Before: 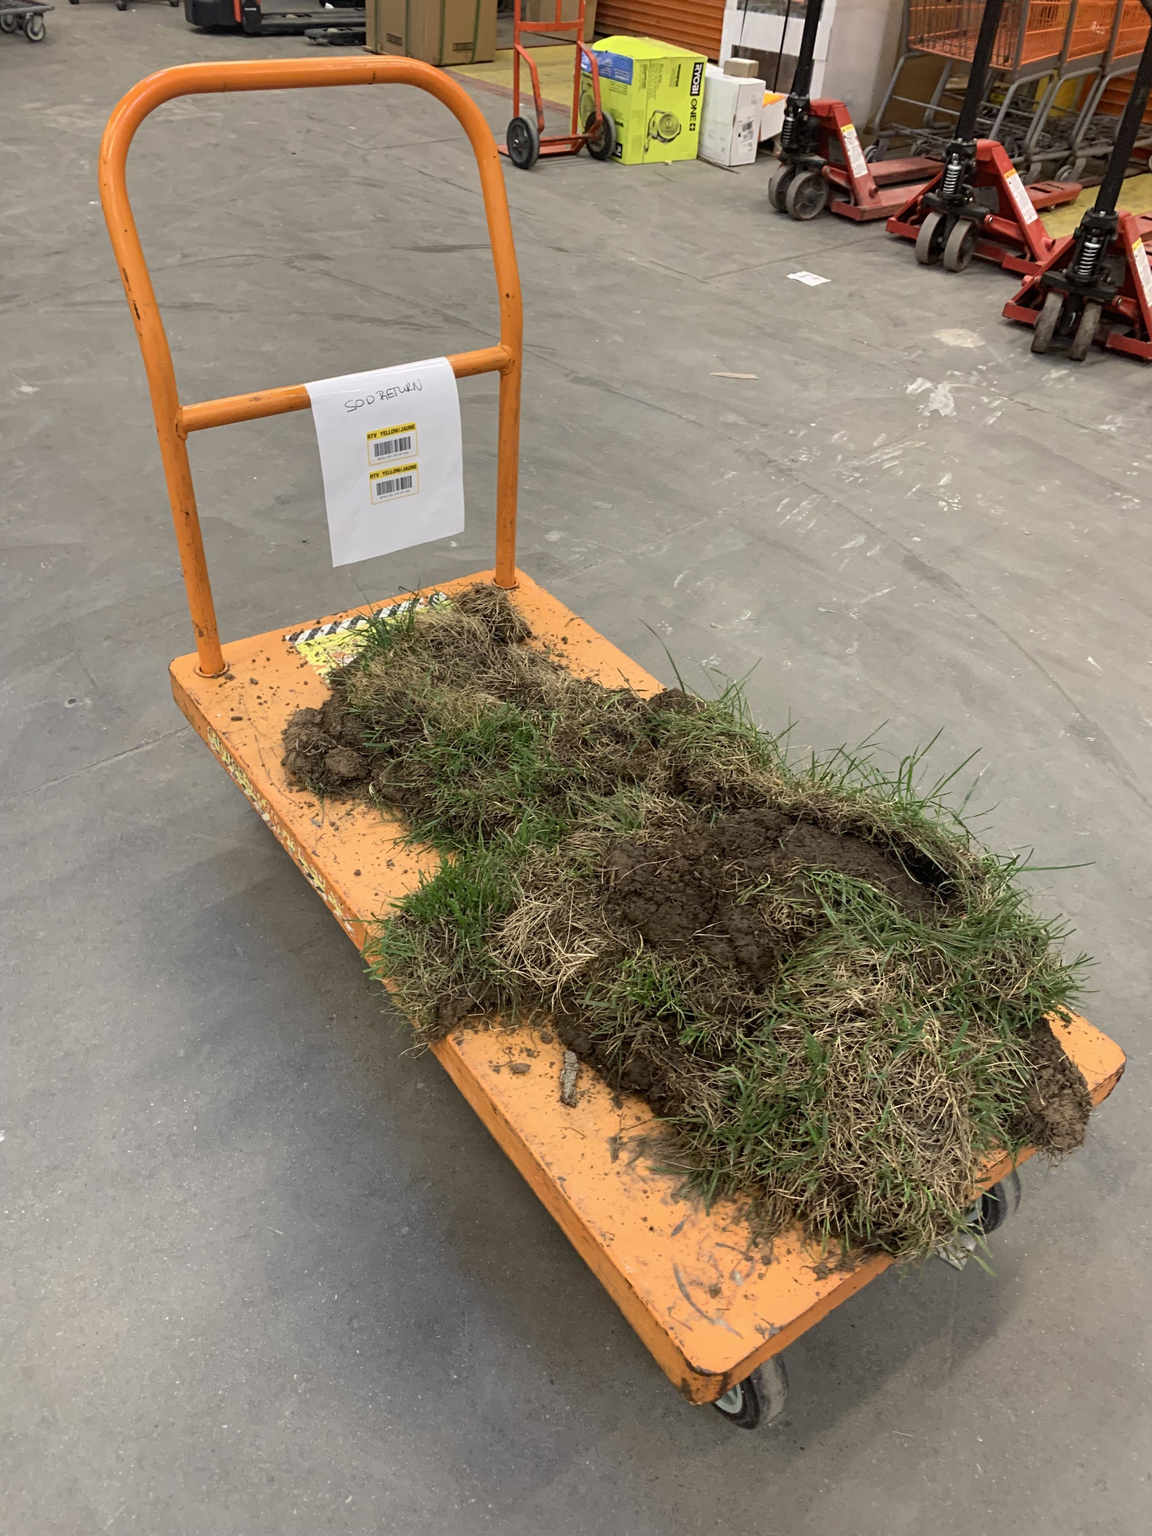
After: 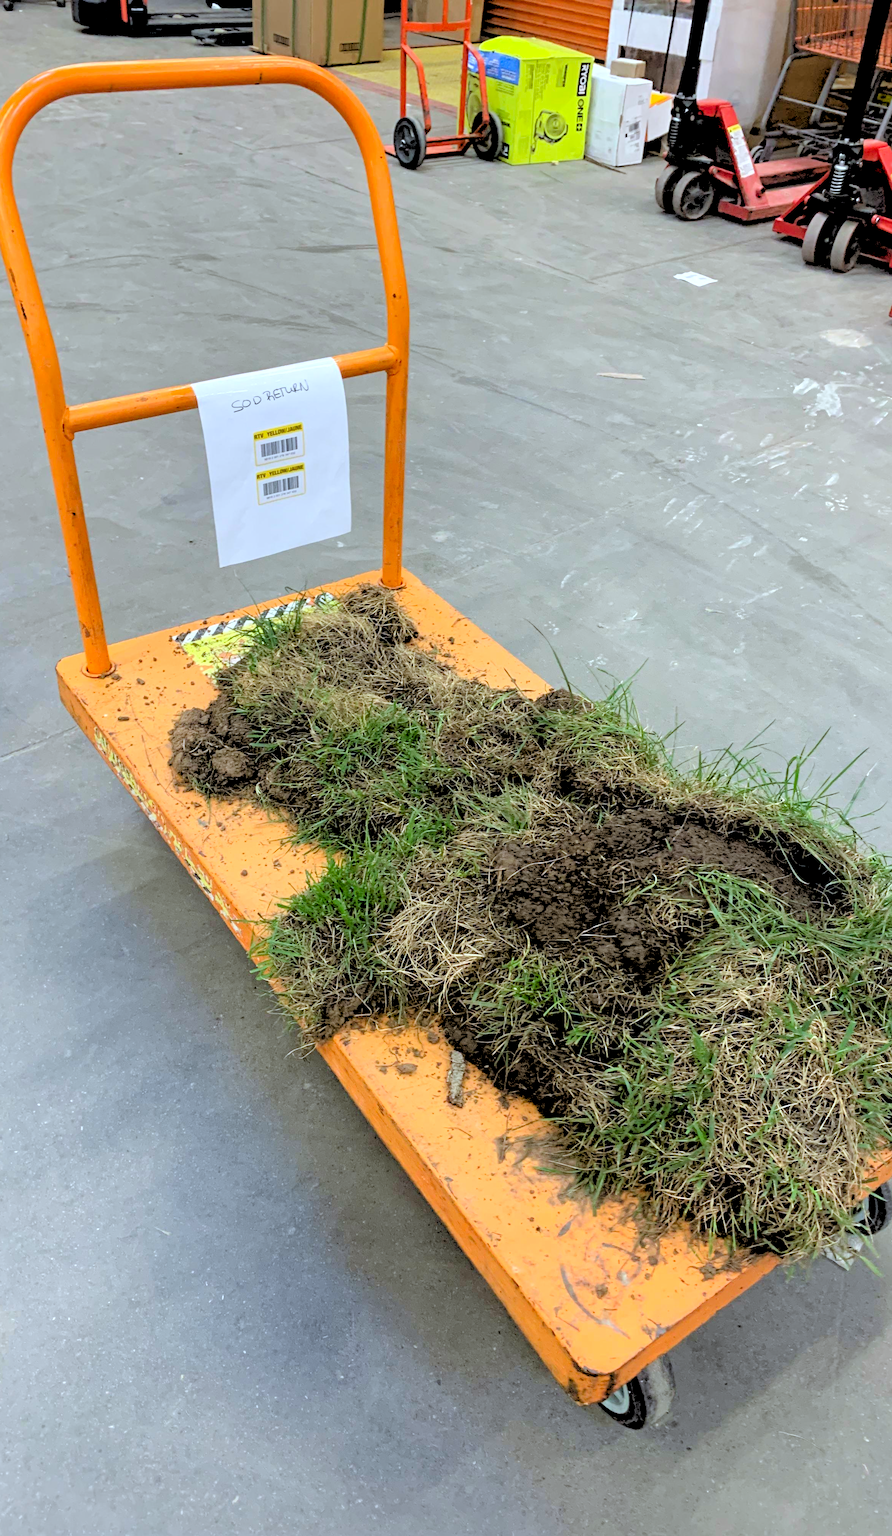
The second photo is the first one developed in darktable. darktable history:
white balance: red 0.924, blue 1.095
shadows and highlights: shadows 25, highlights -25
local contrast: highlights 100%, shadows 100%, detail 120%, midtone range 0.2
crop: left 9.88%, right 12.664%
exposure: black level correction 0.001, exposure 0.14 EV, compensate highlight preservation false
contrast brightness saturation: contrast 0.04, saturation 0.16
rgb levels: levels [[0.027, 0.429, 0.996], [0, 0.5, 1], [0, 0.5, 1]]
